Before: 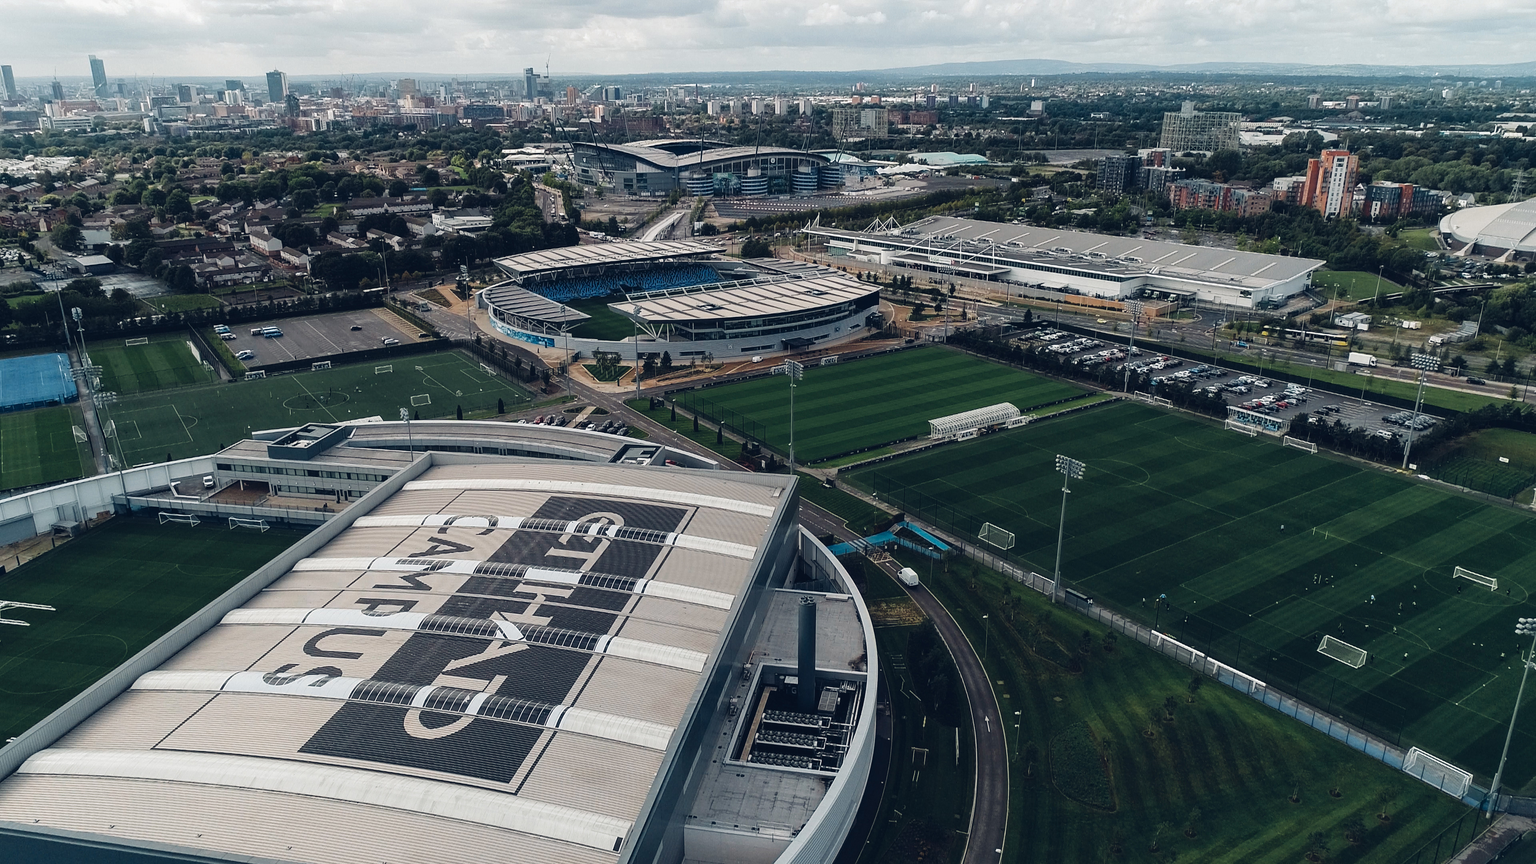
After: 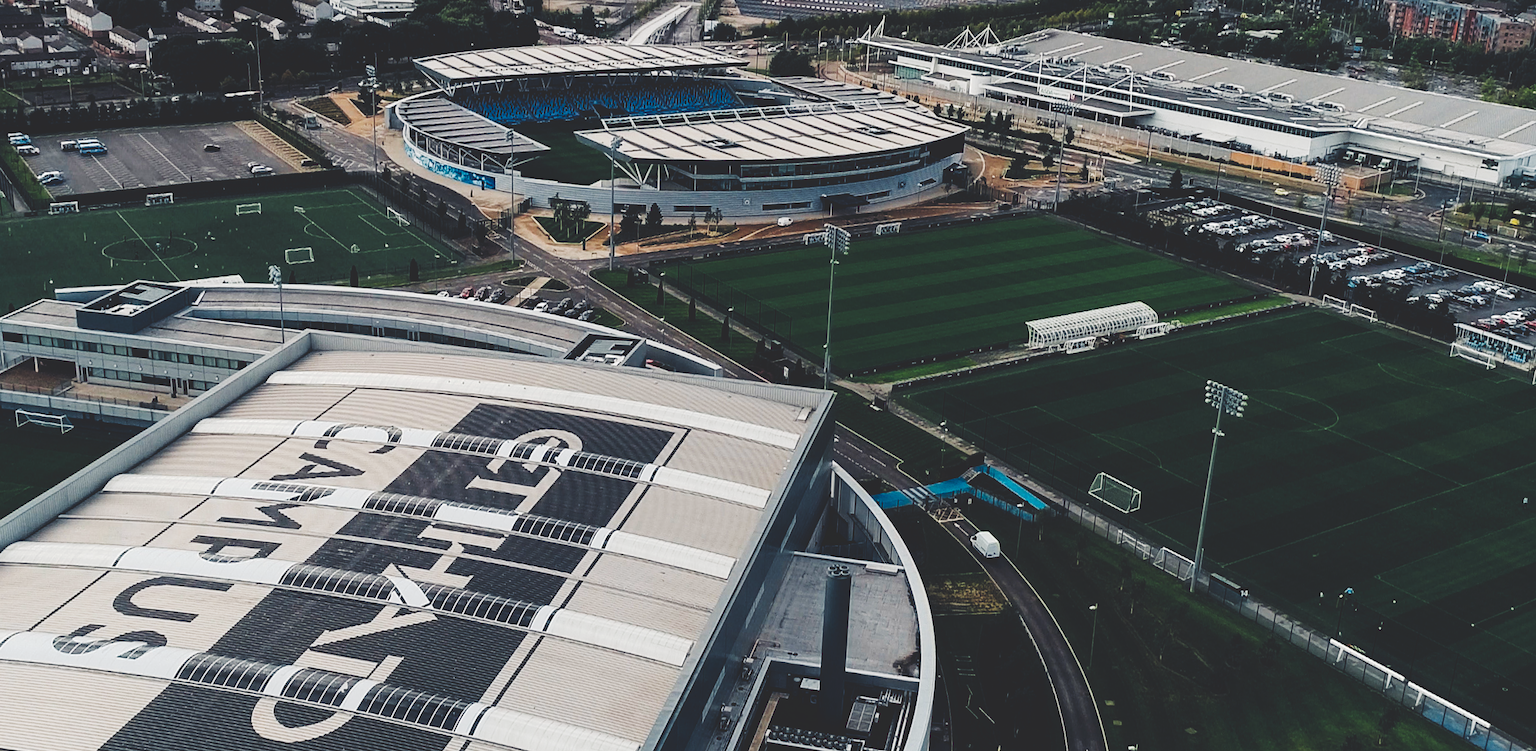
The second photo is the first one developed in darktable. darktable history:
tone curve: curves: ch0 [(0, 0) (0.003, 0.17) (0.011, 0.17) (0.025, 0.17) (0.044, 0.168) (0.069, 0.167) (0.1, 0.173) (0.136, 0.181) (0.177, 0.199) (0.224, 0.226) (0.277, 0.271) (0.335, 0.333) (0.399, 0.419) (0.468, 0.52) (0.543, 0.621) (0.623, 0.716) (0.709, 0.795) (0.801, 0.867) (0.898, 0.914) (1, 1)], preserve colors none
rotate and perspective: rotation -0.45°, automatic cropping original format, crop left 0.008, crop right 0.992, crop top 0.012, crop bottom 0.988
crop and rotate: angle -3.37°, left 9.79%, top 20.73%, right 12.42%, bottom 11.82%
